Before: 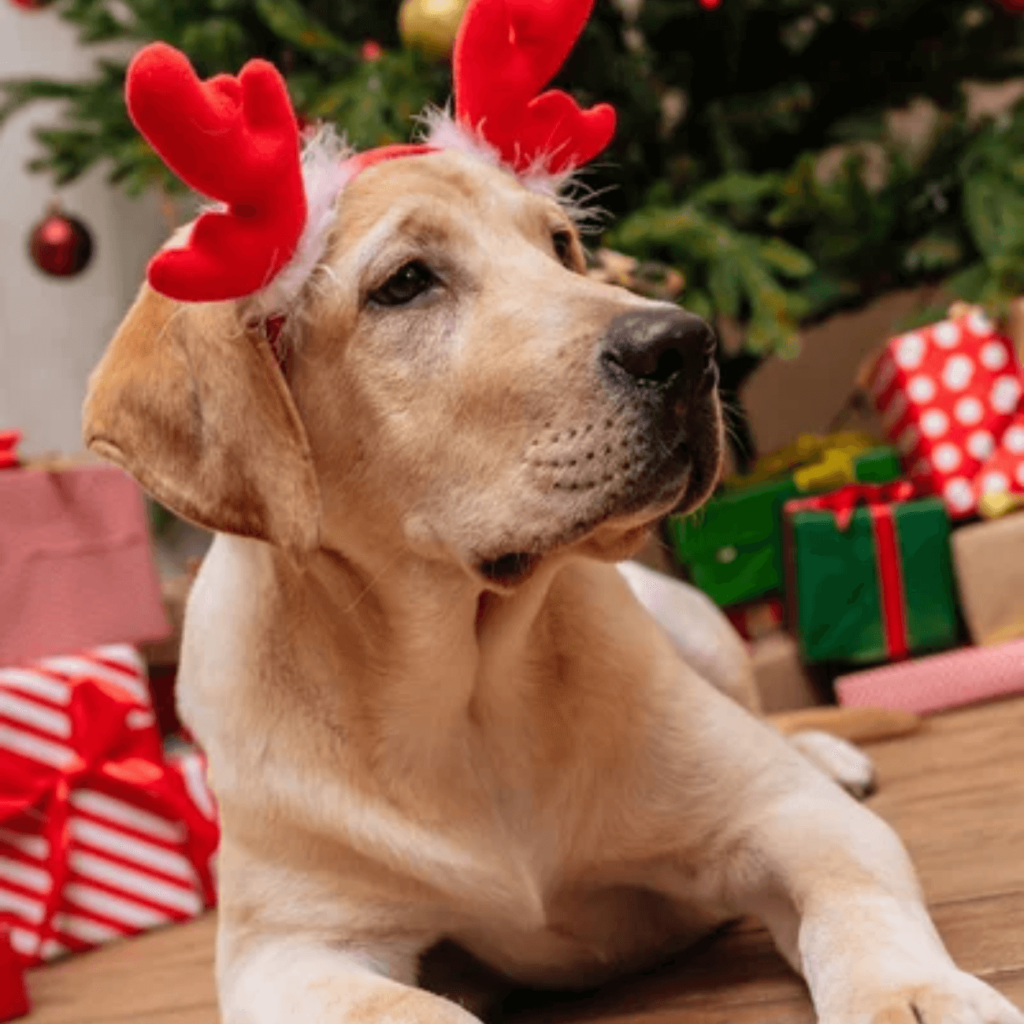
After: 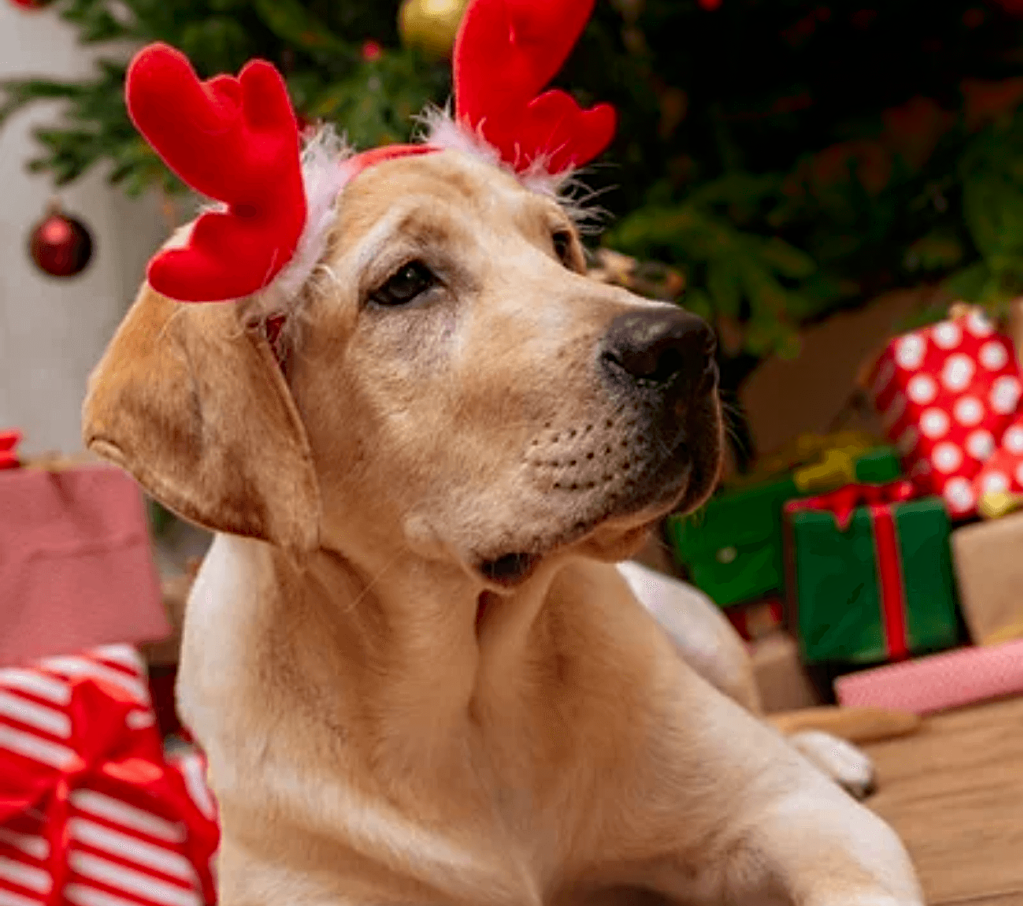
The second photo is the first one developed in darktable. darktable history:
haze removal: compatibility mode true, adaptive false
shadows and highlights: shadows -86.24, highlights -35.8, soften with gaussian
crop and rotate: top 0%, bottom 11.492%
sharpen: on, module defaults
